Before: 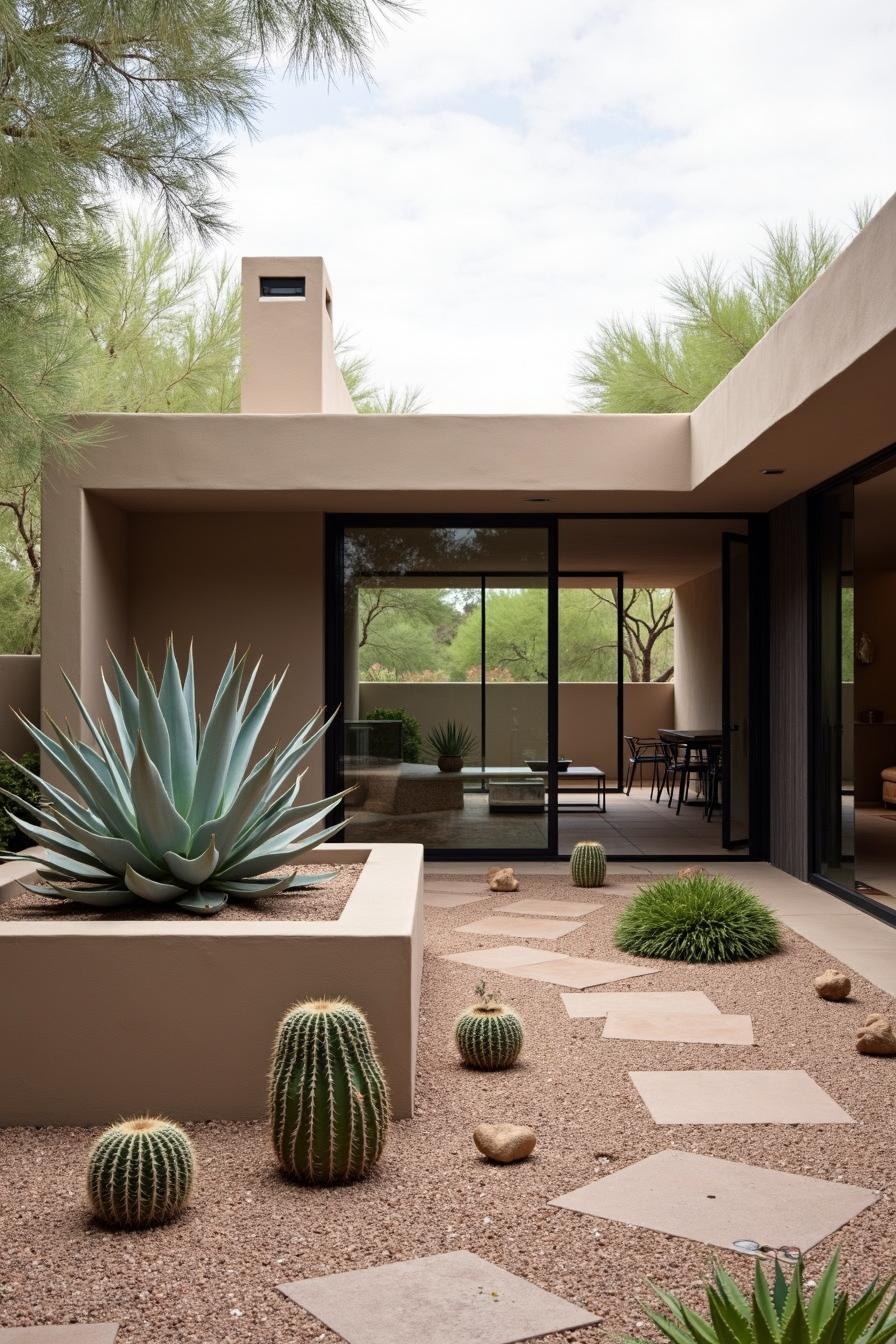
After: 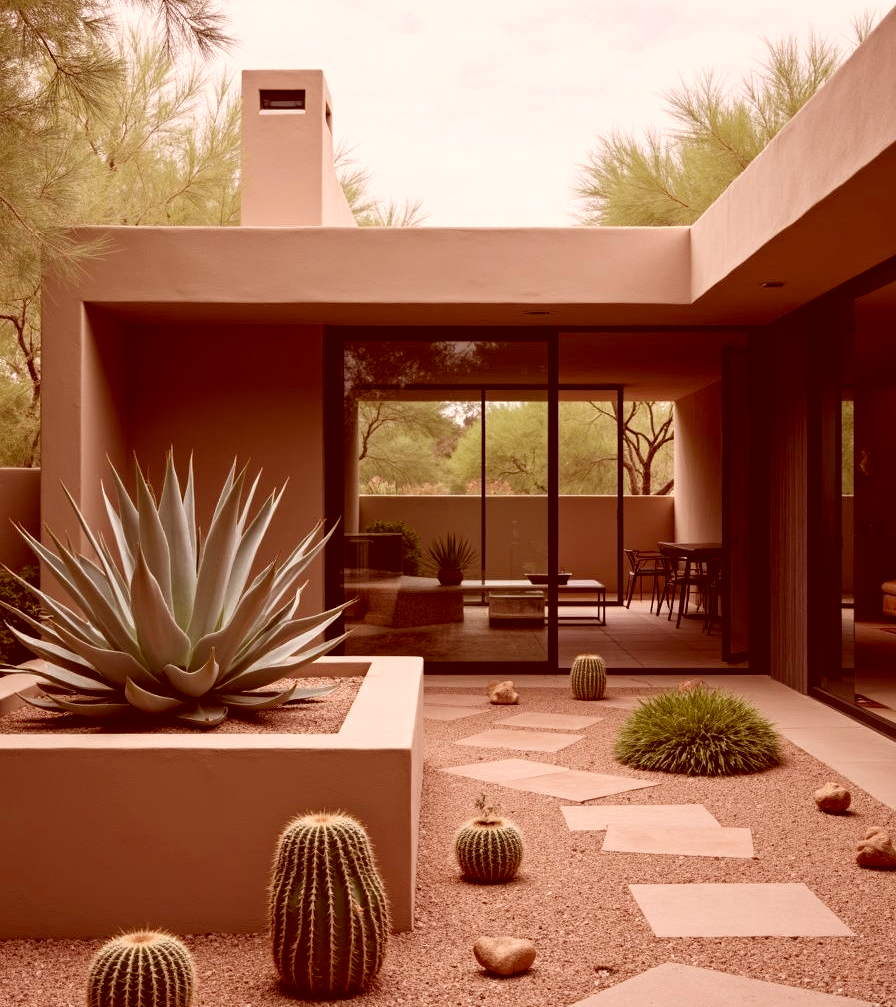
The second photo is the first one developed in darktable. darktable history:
color correction: highlights a* 9.1, highlights b* 8.94, shadows a* 39.95, shadows b* 39.69, saturation 0.788
crop: top 13.937%, bottom 11.107%
